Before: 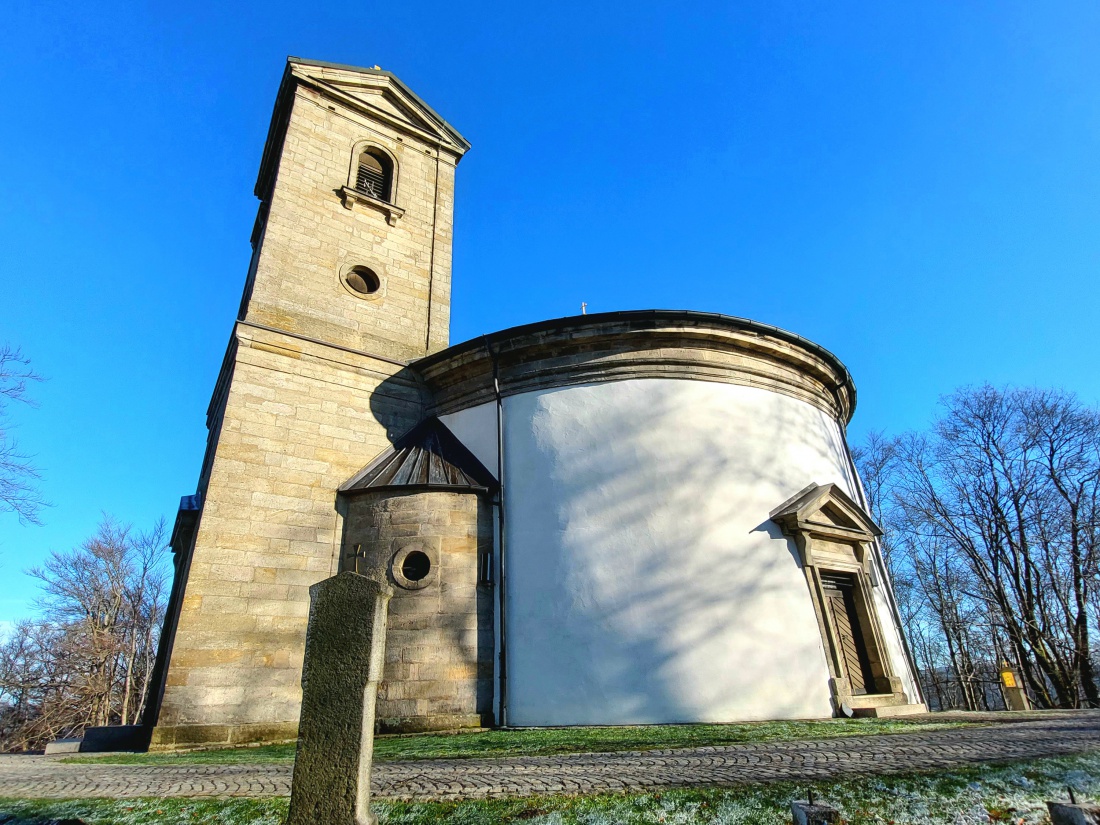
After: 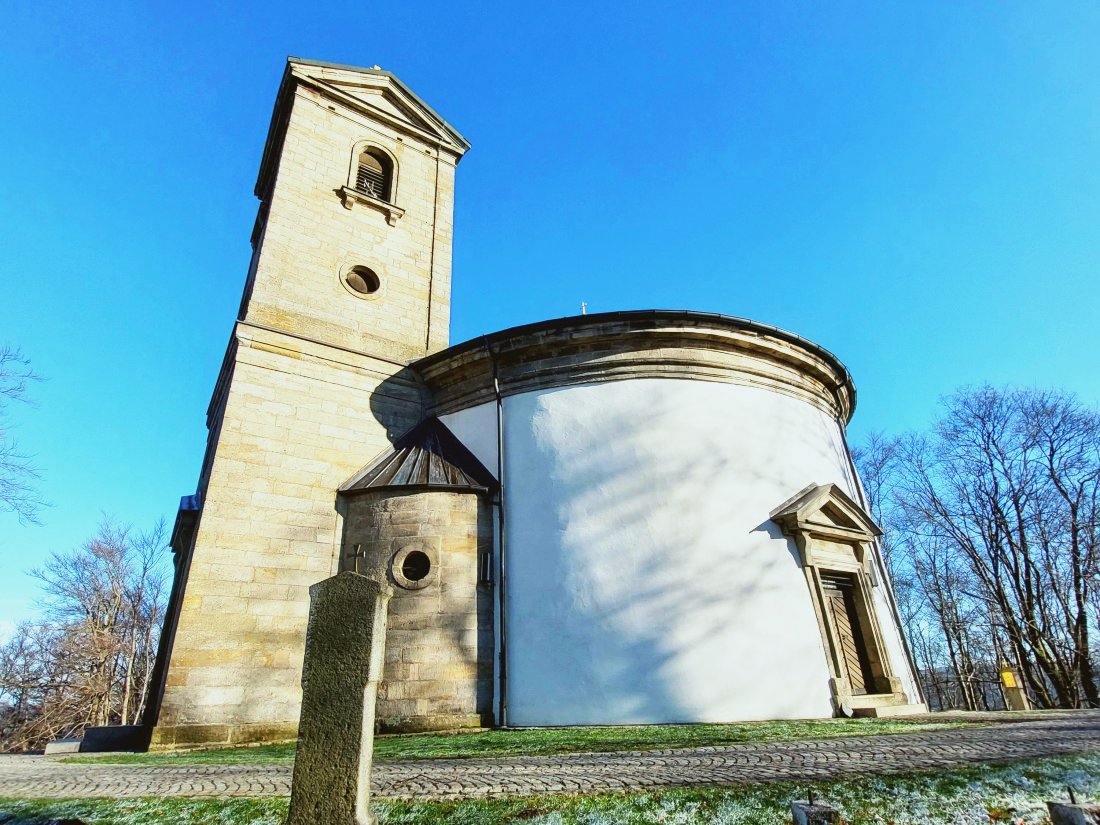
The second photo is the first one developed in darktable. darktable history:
color correction: highlights a* -2.73, highlights b* -2.09, shadows a* 2.41, shadows b* 2.73
base curve: curves: ch0 [(0, 0) (0.088, 0.125) (0.176, 0.251) (0.354, 0.501) (0.613, 0.749) (1, 0.877)], preserve colors none
